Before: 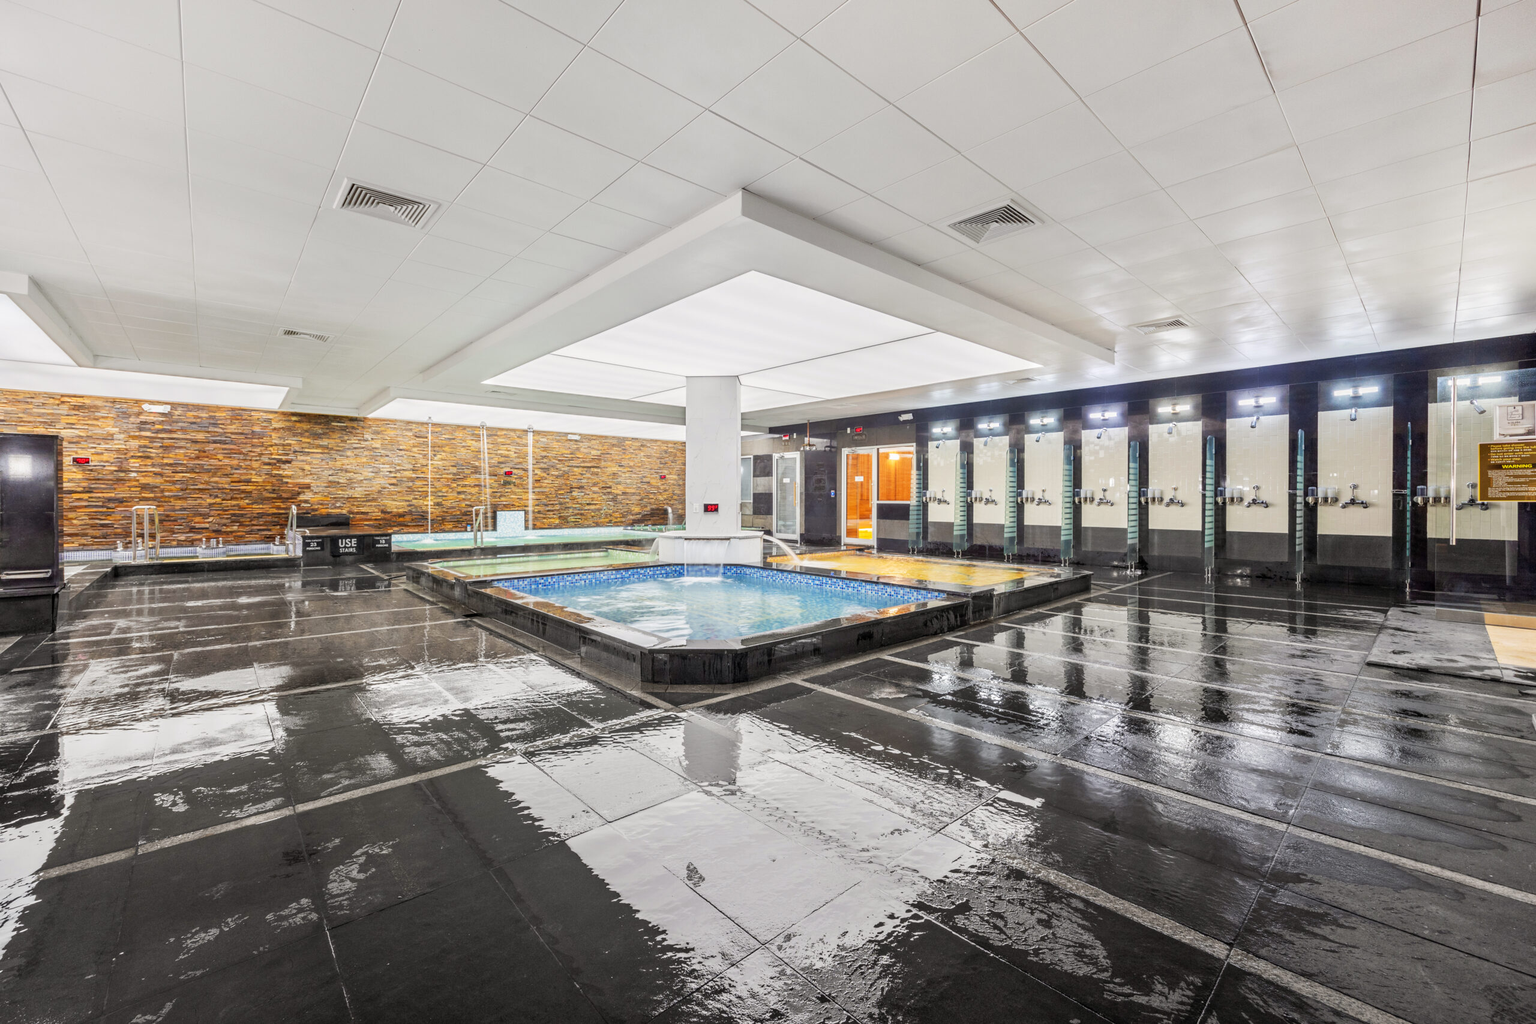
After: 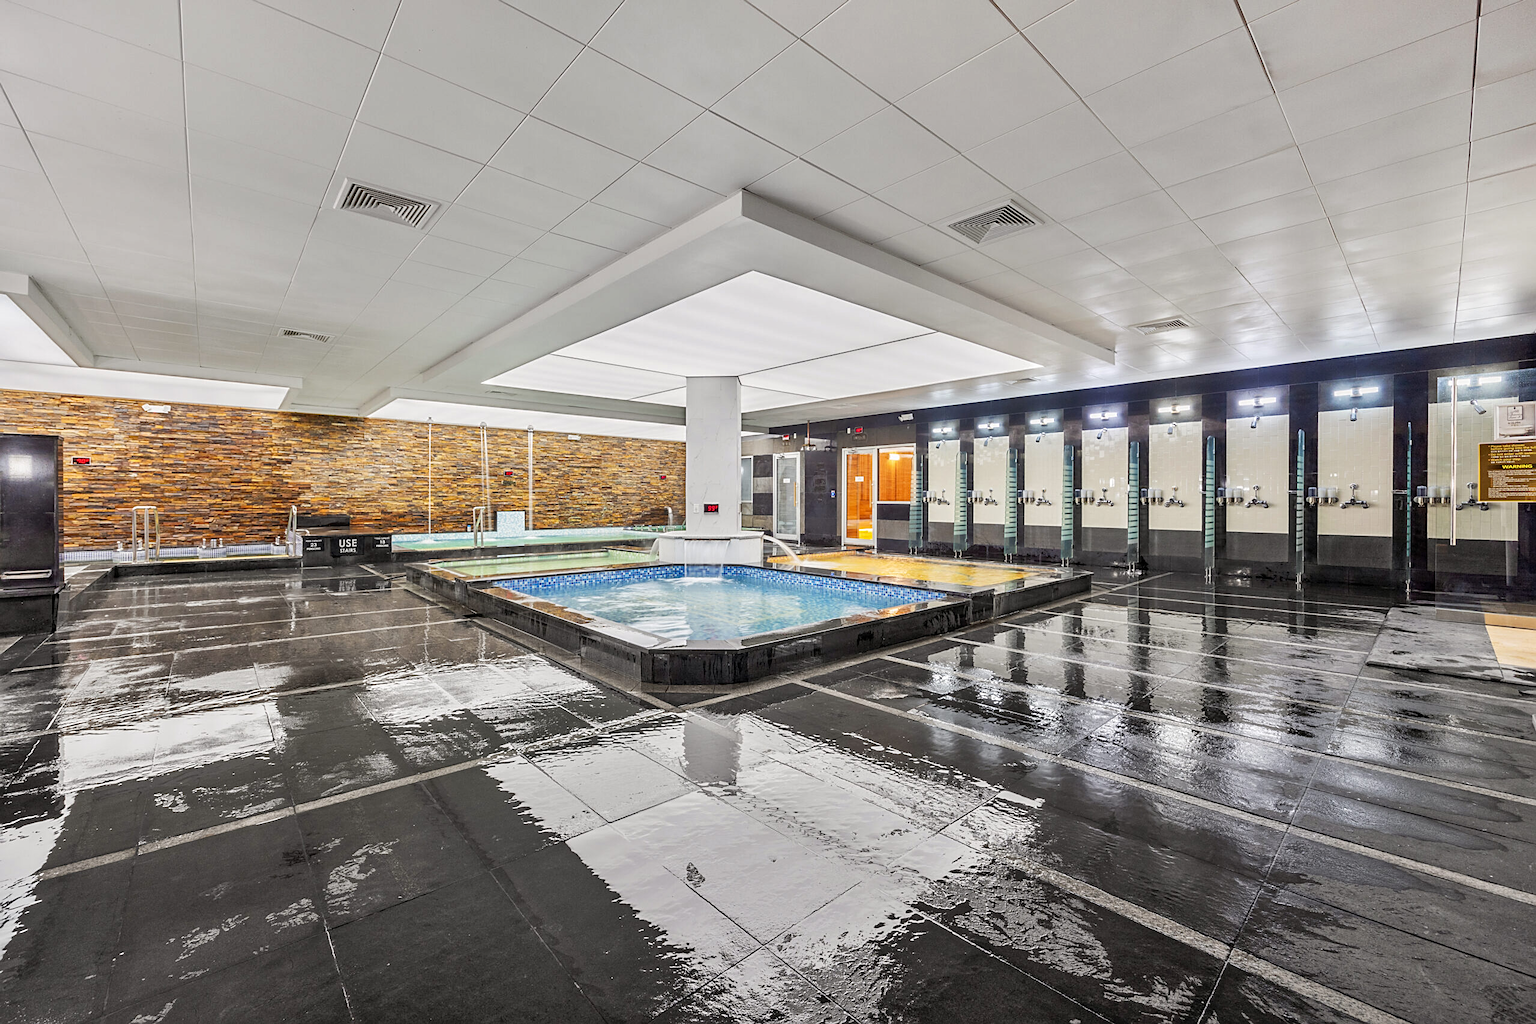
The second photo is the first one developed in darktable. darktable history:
sharpen: on, module defaults
shadows and highlights: low approximation 0.01, soften with gaussian
exposure: black level correction 0.001, compensate highlight preservation false
